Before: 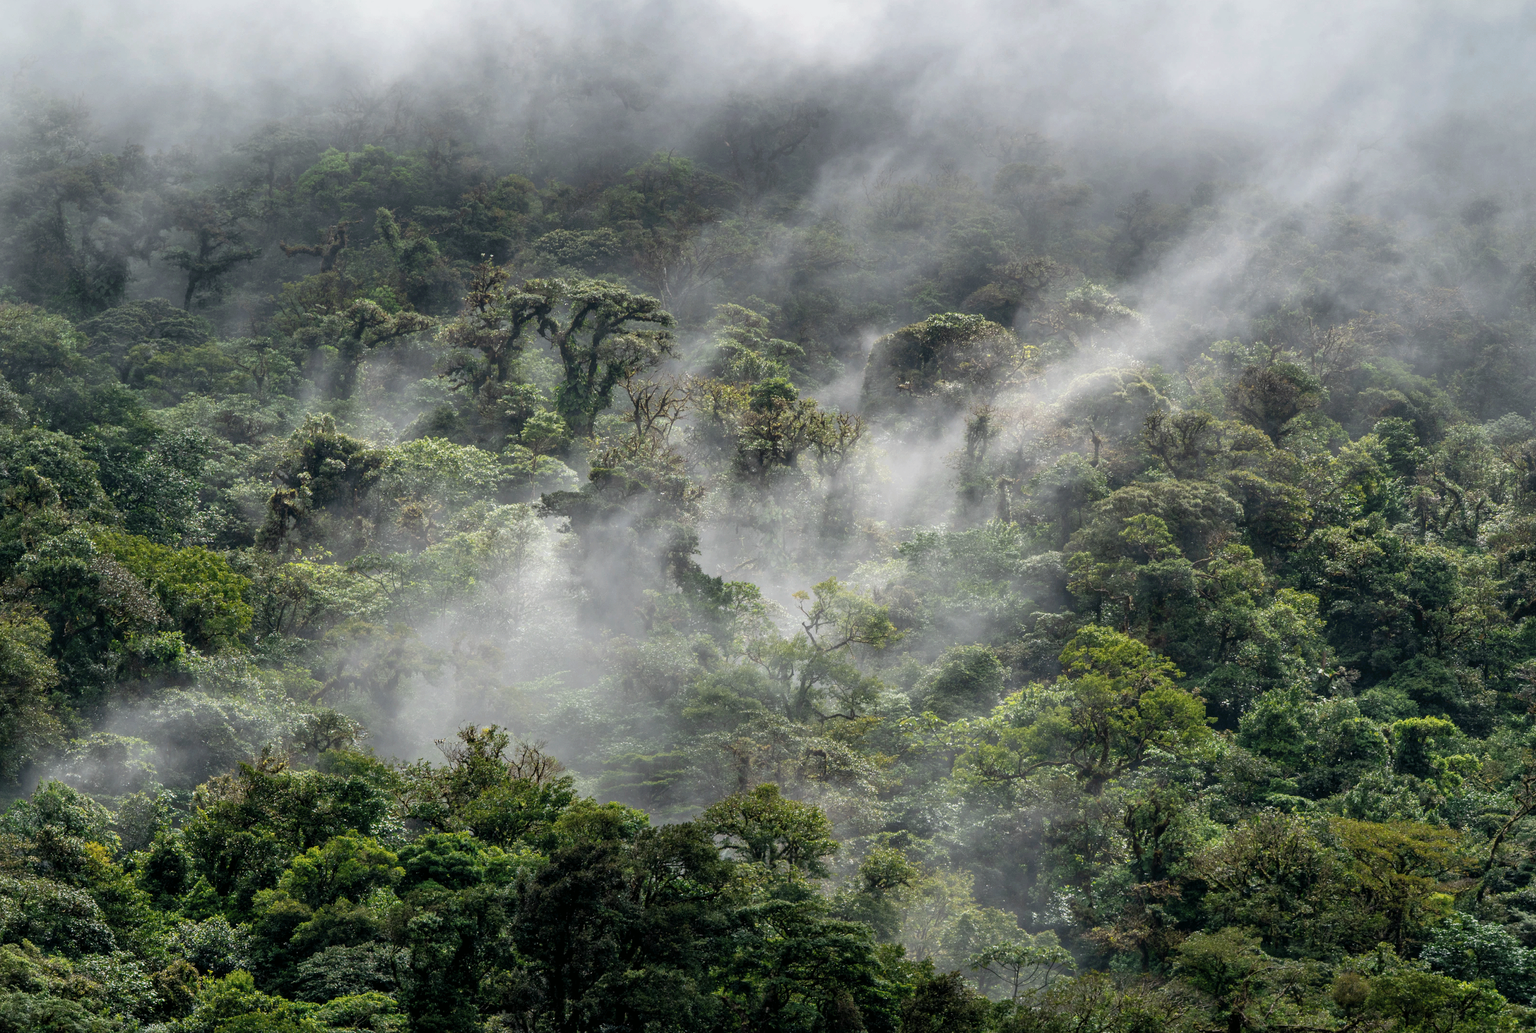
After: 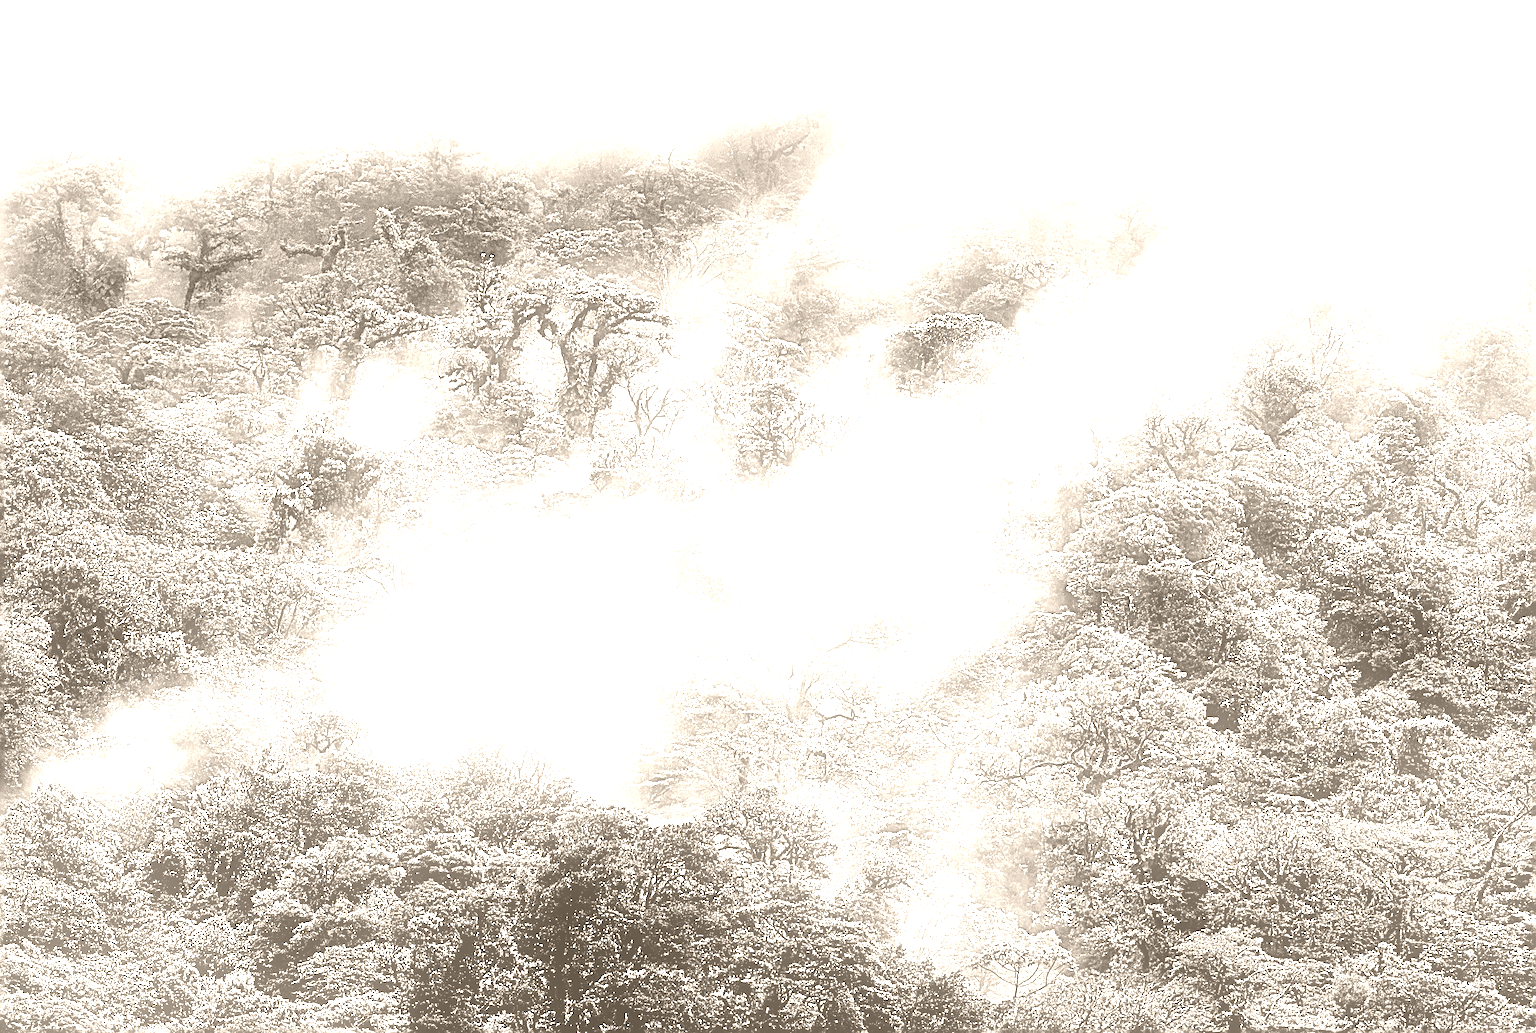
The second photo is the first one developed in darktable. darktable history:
tone curve: curves: ch0 [(0, 0) (0.003, 0.016) (0.011, 0.016) (0.025, 0.016) (0.044, 0.016) (0.069, 0.016) (0.1, 0.026) (0.136, 0.047) (0.177, 0.088) (0.224, 0.14) (0.277, 0.2) (0.335, 0.276) (0.399, 0.37) (0.468, 0.47) (0.543, 0.583) (0.623, 0.698) (0.709, 0.779) (0.801, 0.858) (0.898, 0.929) (1, 1)], preserve colors none
sharpen: radius 4.001, amount 2
tone equalizer: on, module defaults
colorize: hue 34.49°, saturation 35.33%, source mix 100%, version 1
exposure: black level correction 0.001, exposure 1 EV, compensate highlight preservation false
bloom: on, module defaults
shadows and highlights: soften with gaussian
